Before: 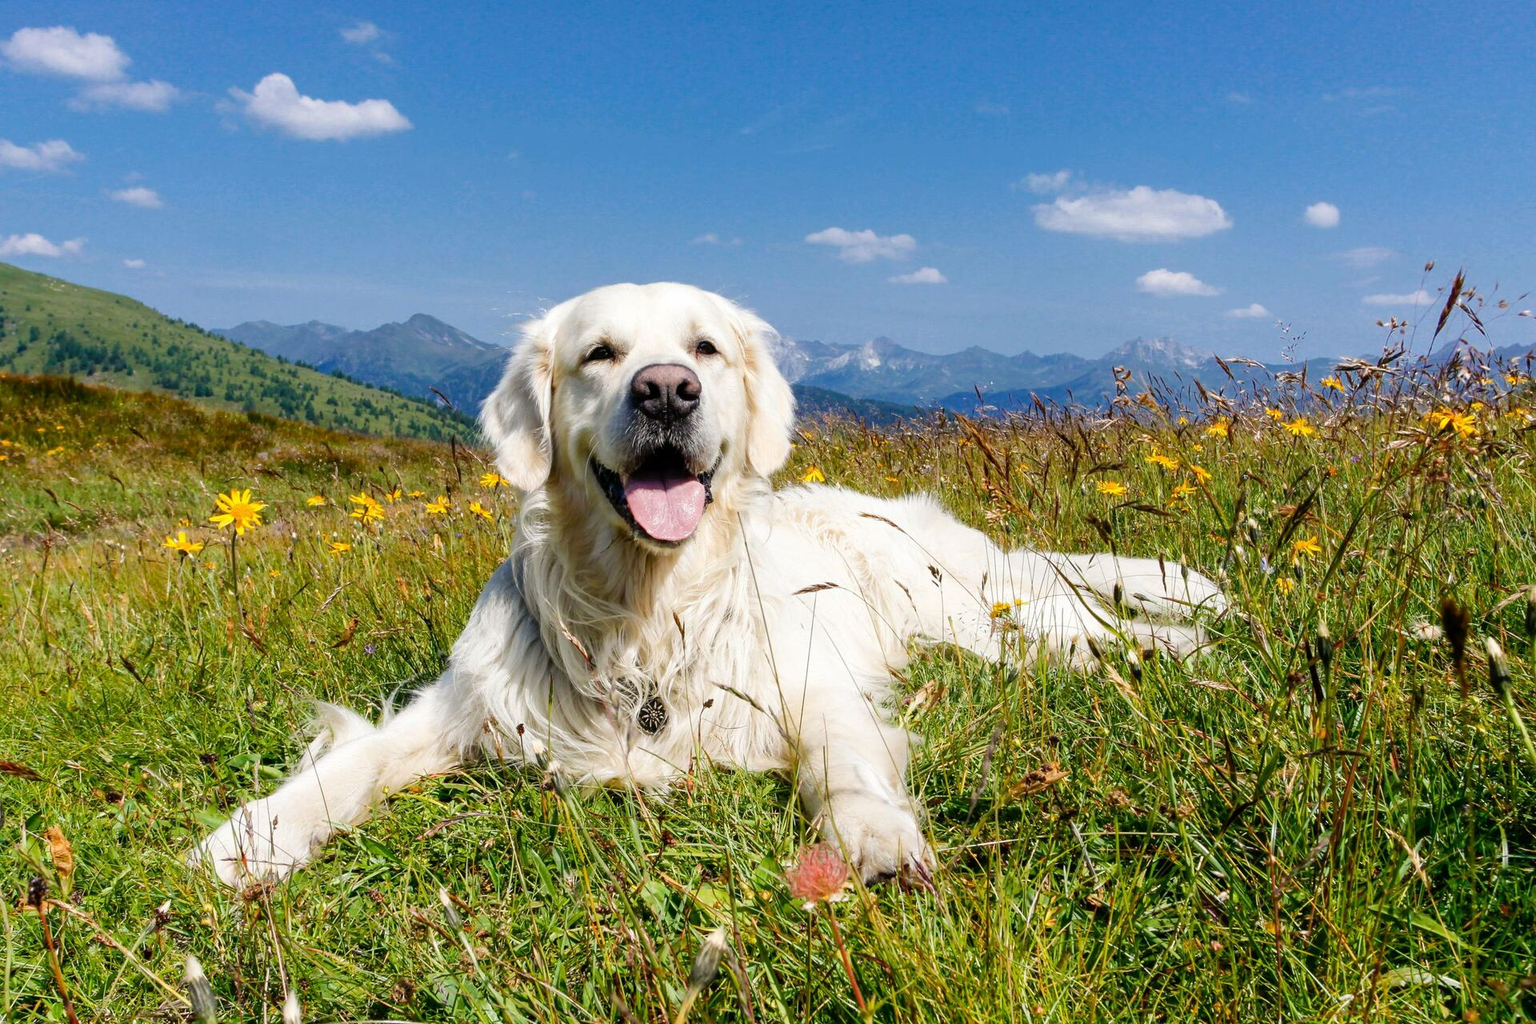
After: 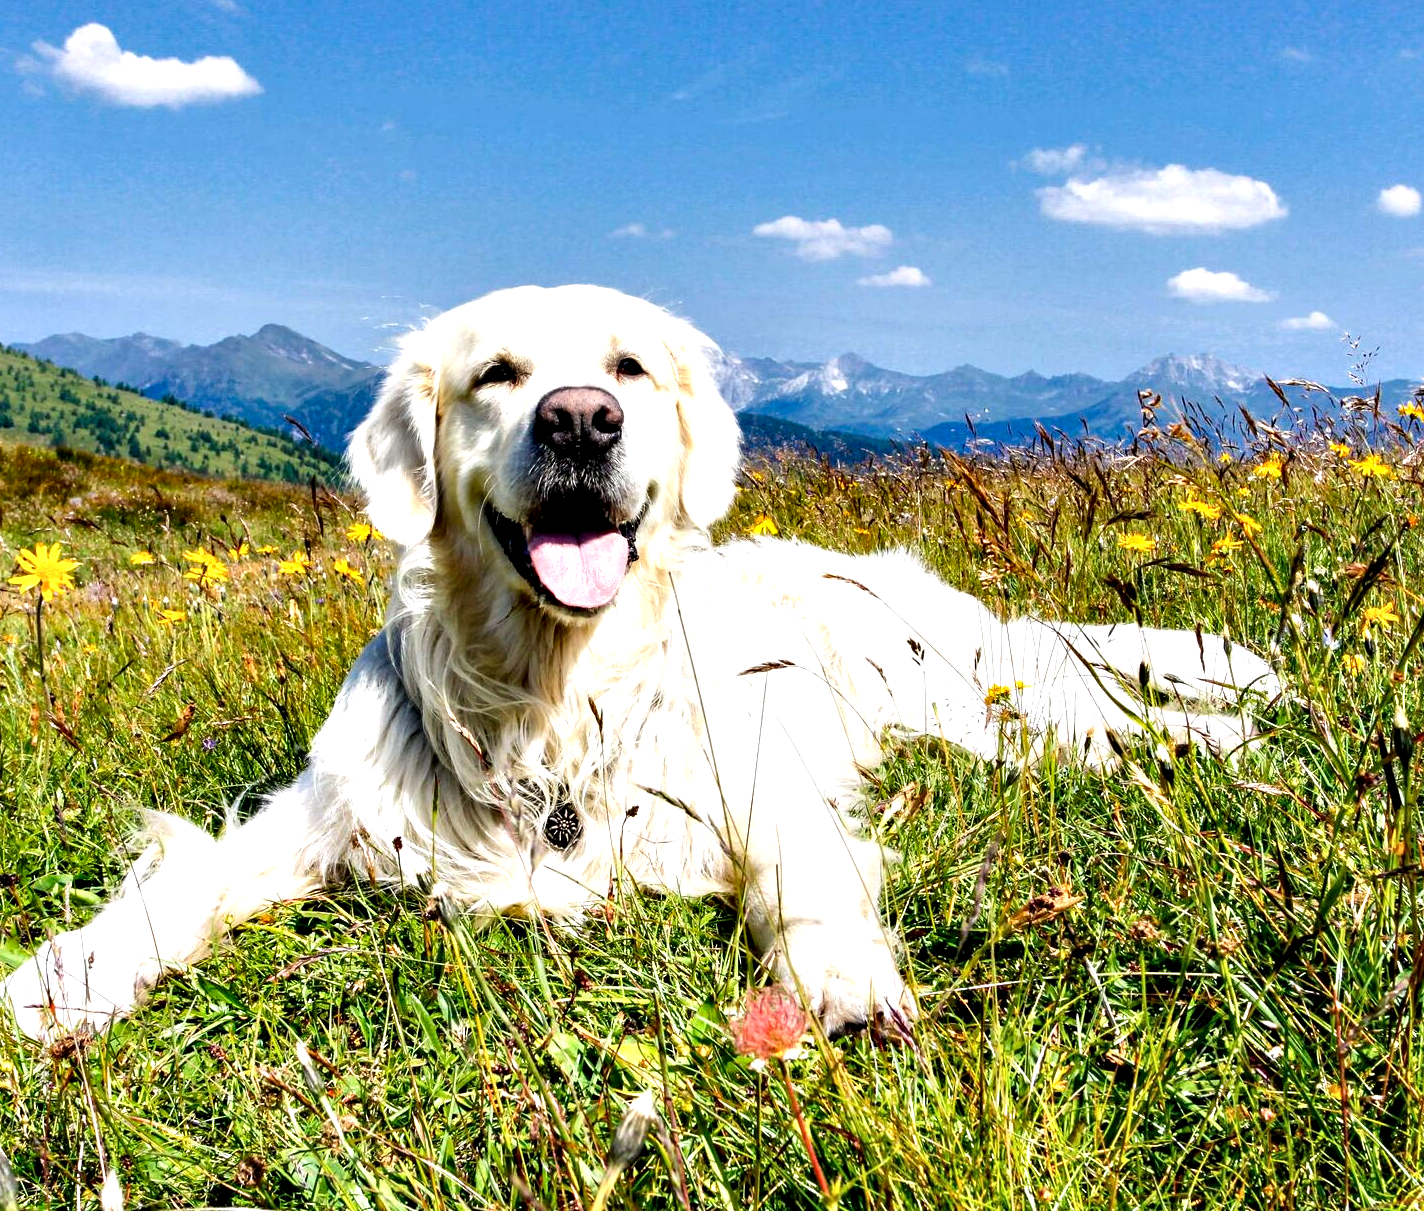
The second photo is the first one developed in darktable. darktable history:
crop and rotate: left 13.228%, top 5.351%, right 12.6%
exposure: black level correction 0.001, exposure 0.499 EV, compensate exposure bias true, compensate highlight preservation false
contrast equalizer: octaves 7, y [[0.6 ×6], [0.55 ×6], [0 ×6], [0 ×6], [0 ×6]]
